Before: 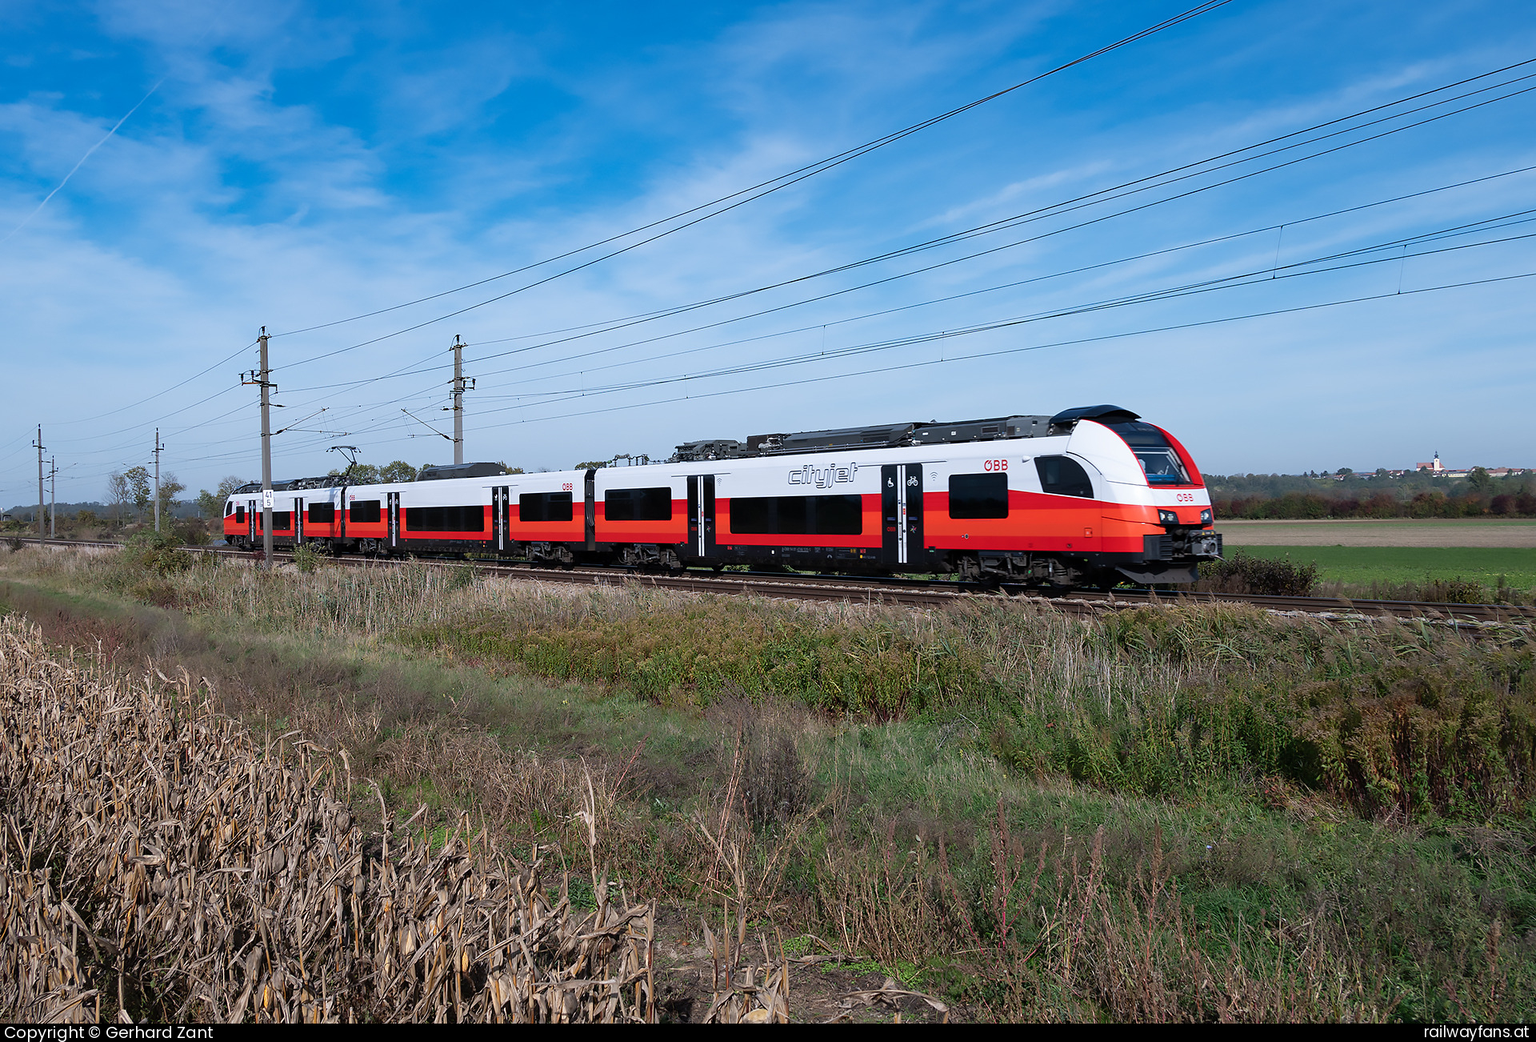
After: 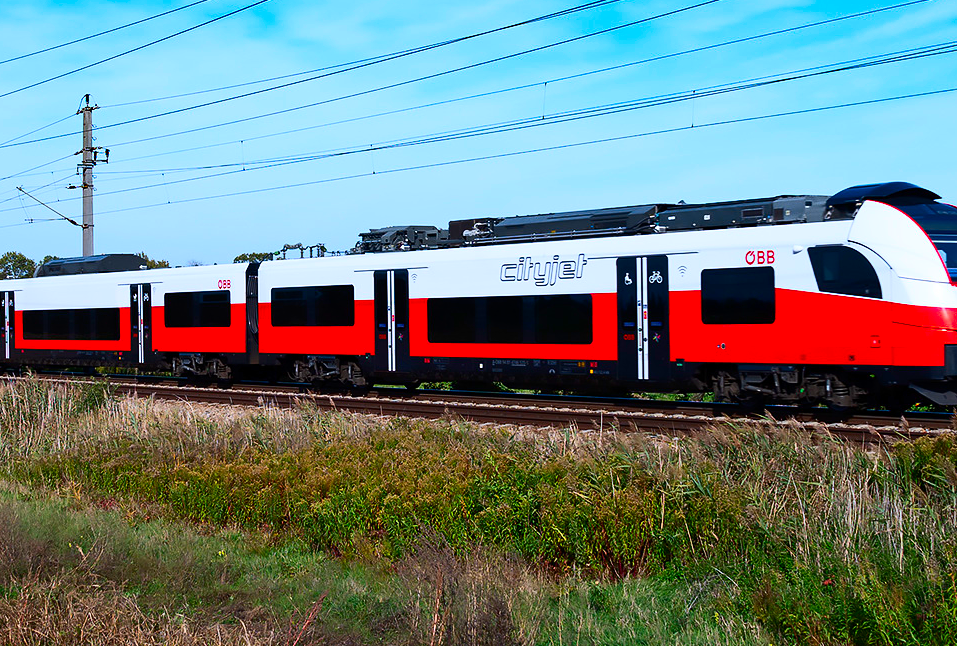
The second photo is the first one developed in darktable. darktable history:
color correction: highlights b* 0.027
crop: left 25.274%, top 24.94%, right 24.867%, bottom 25.373%
tone equalizer: on, module defaults
contrast brightness saturation: contrast 0.266, brightness 0.01, saturation 0.873
